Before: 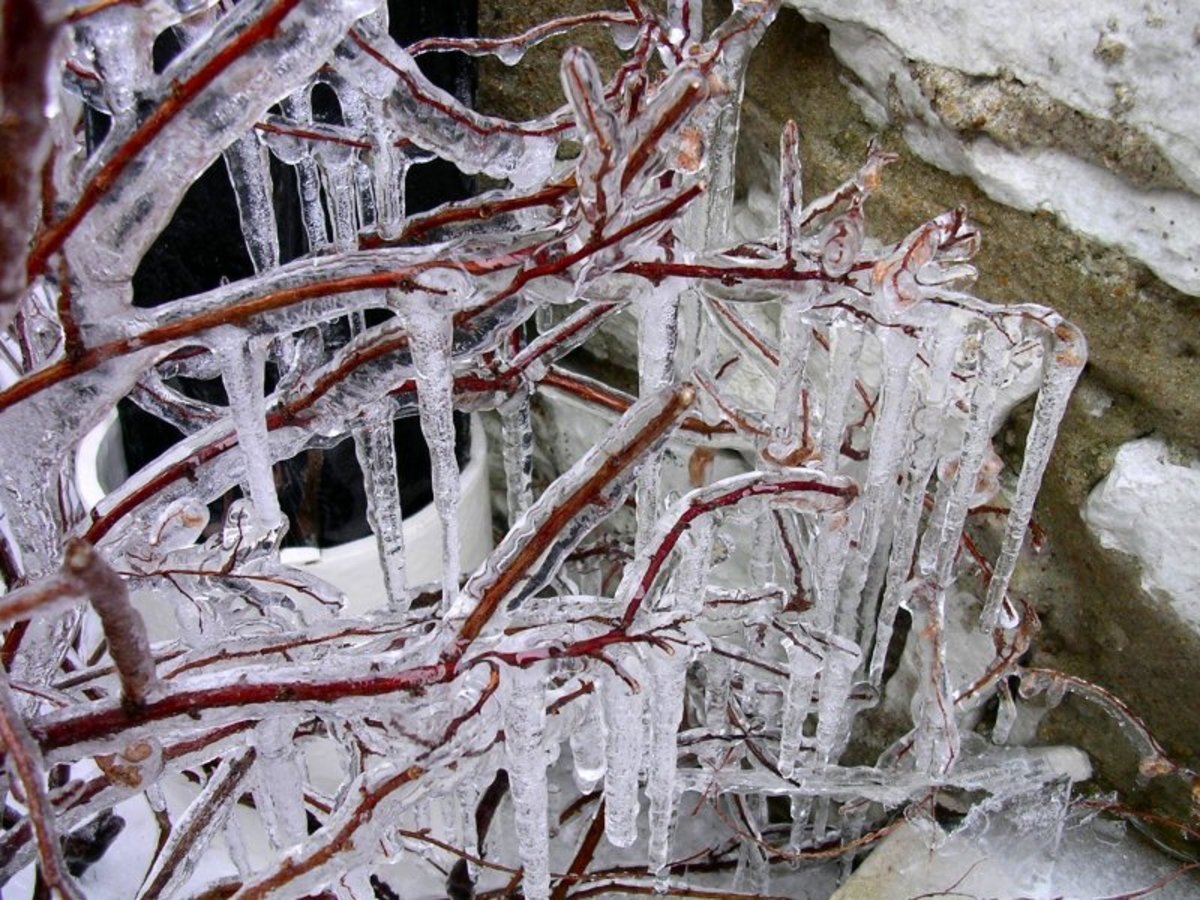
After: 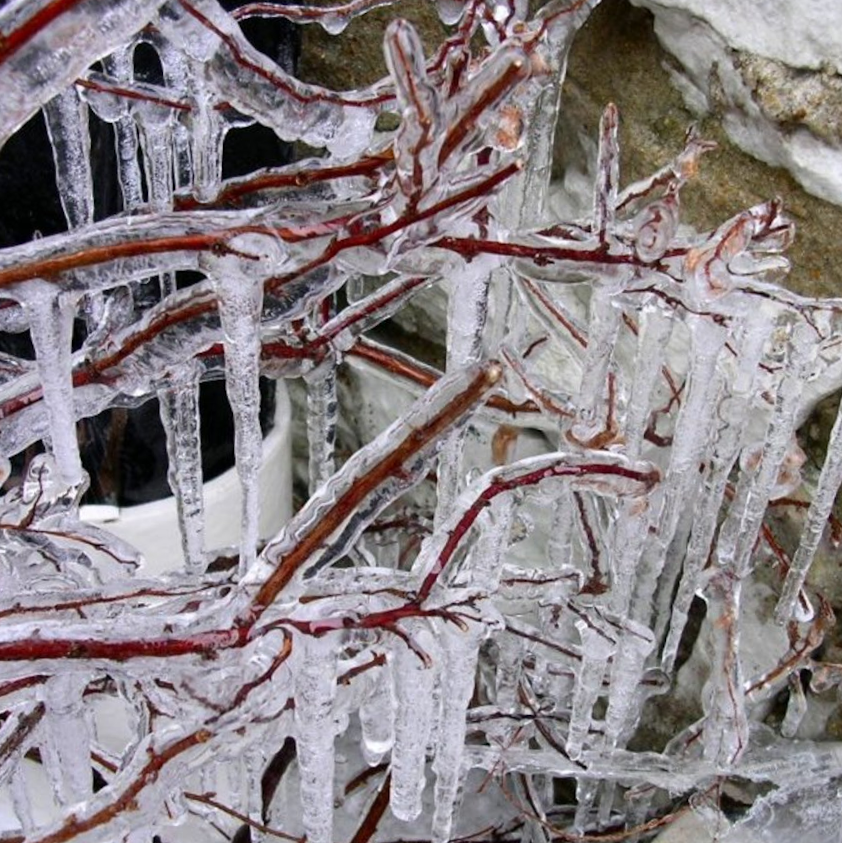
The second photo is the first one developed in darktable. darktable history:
crop and rotate: angle -2.89°, left 14.154%, top 0.018%, right 11.008%, bottom 0.086%
